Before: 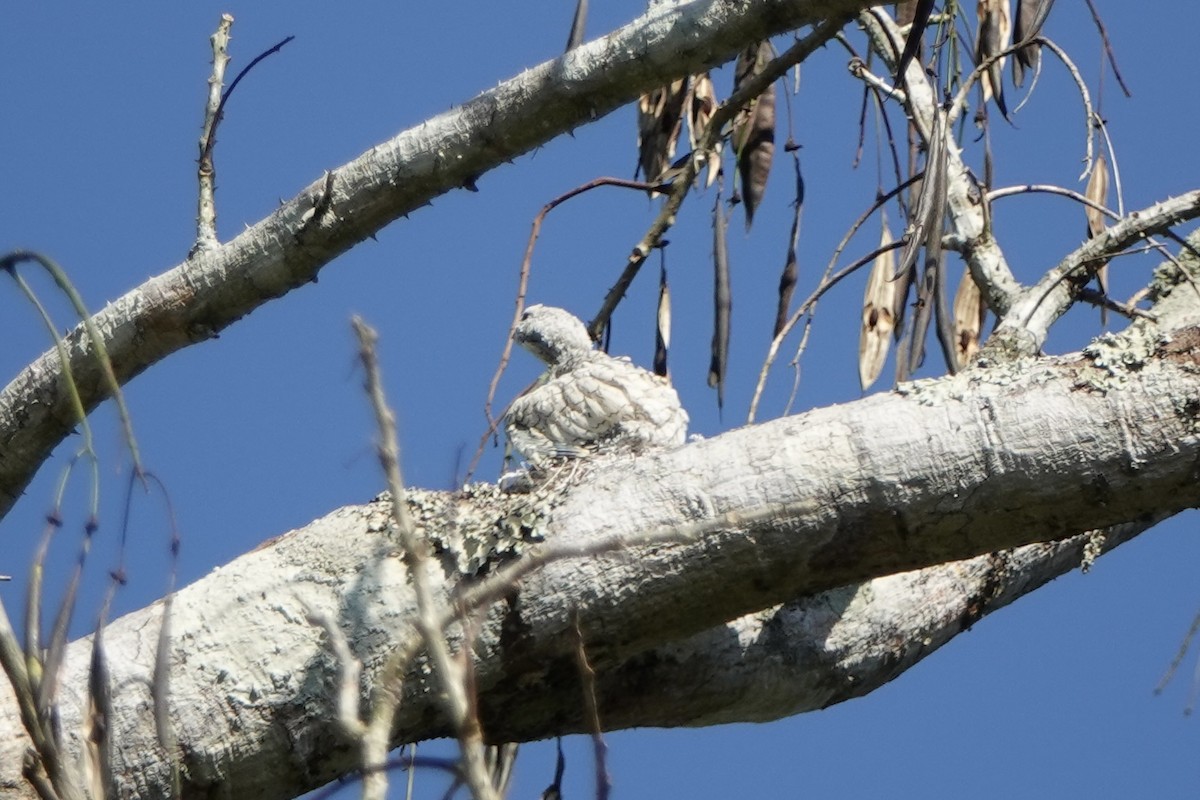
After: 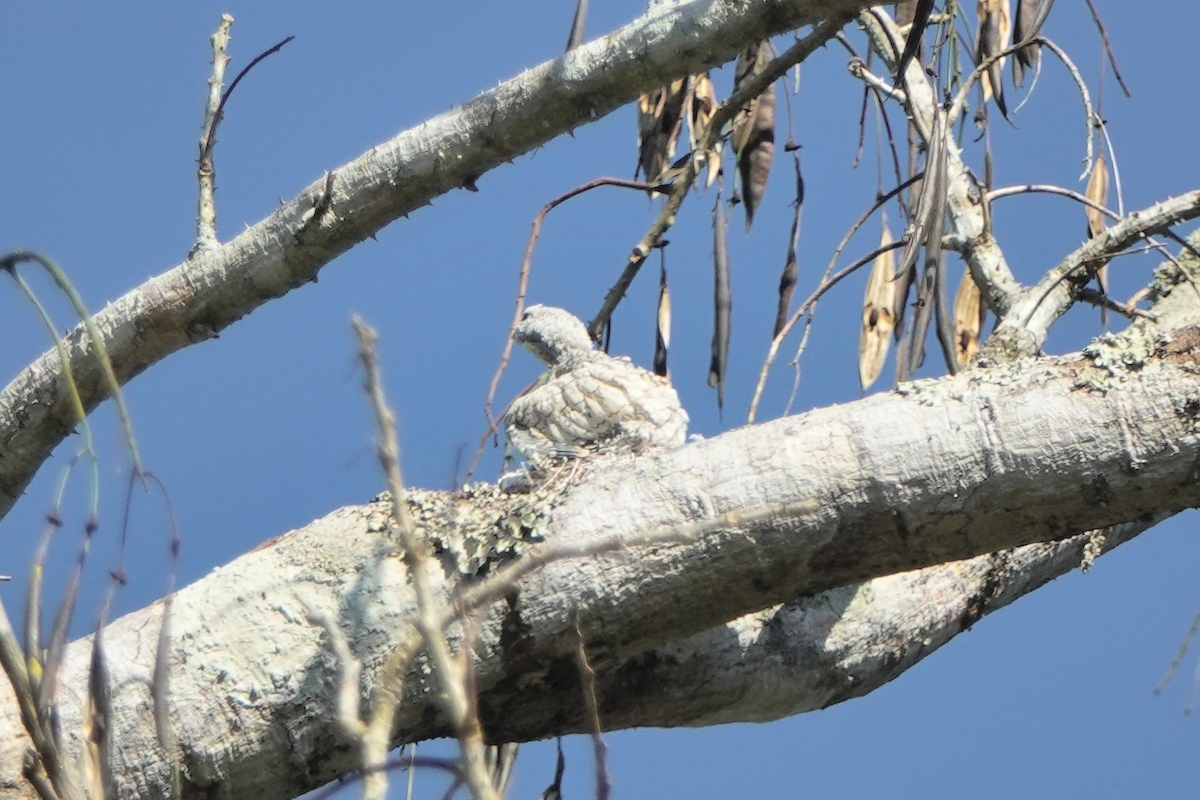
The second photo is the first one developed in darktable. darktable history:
shadows and highlights: shadows 60.7, soften with gaussian
color balance rgb: linear chroma grading › shadows -39.71%, linear chroma grading › highlights 38.983%, linear chroma grading › global chroma 45.033%, linear chroma grading › mid-tones -29.913%, perceptual saturation grading › global saturation 30.611%
contrast brightness saturation: brightness 0.185, saturation -0.491
